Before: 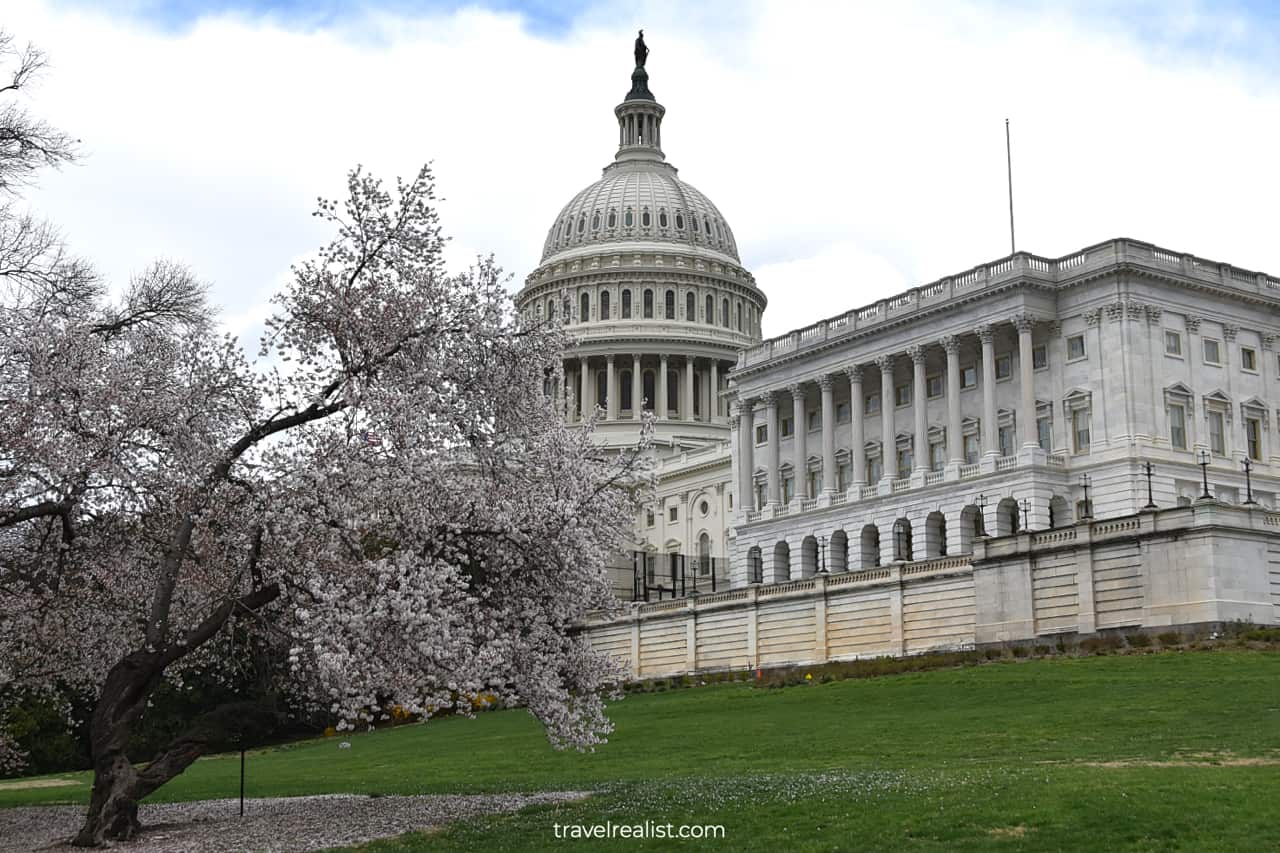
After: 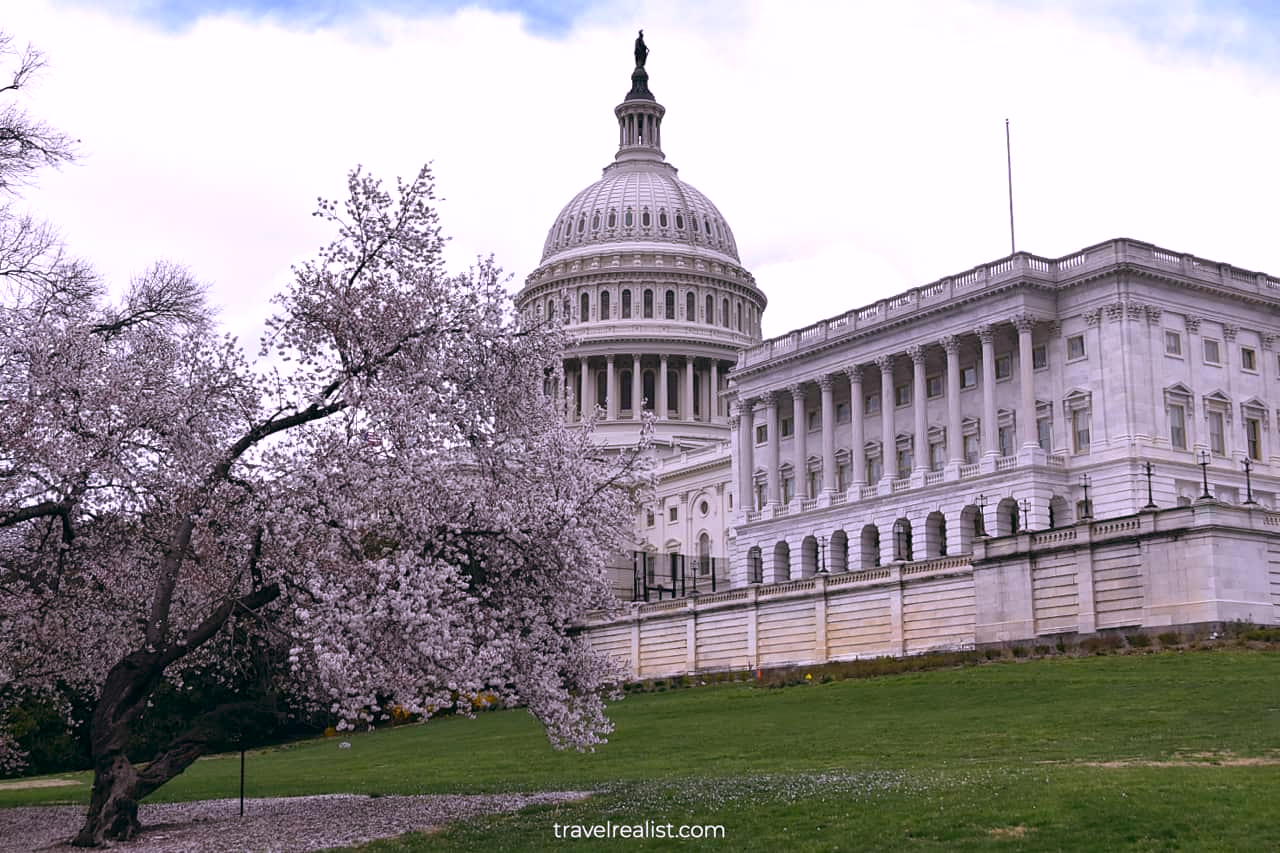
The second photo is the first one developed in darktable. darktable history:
white balance: red 1.042, blue 1.17
color balance: lift [0.998, 0.998, 1.001, 1.002], gamma [0.995, 1.025, 0.992, 0.975], gain [0.995, 1.02, 0.997, 0.98]
